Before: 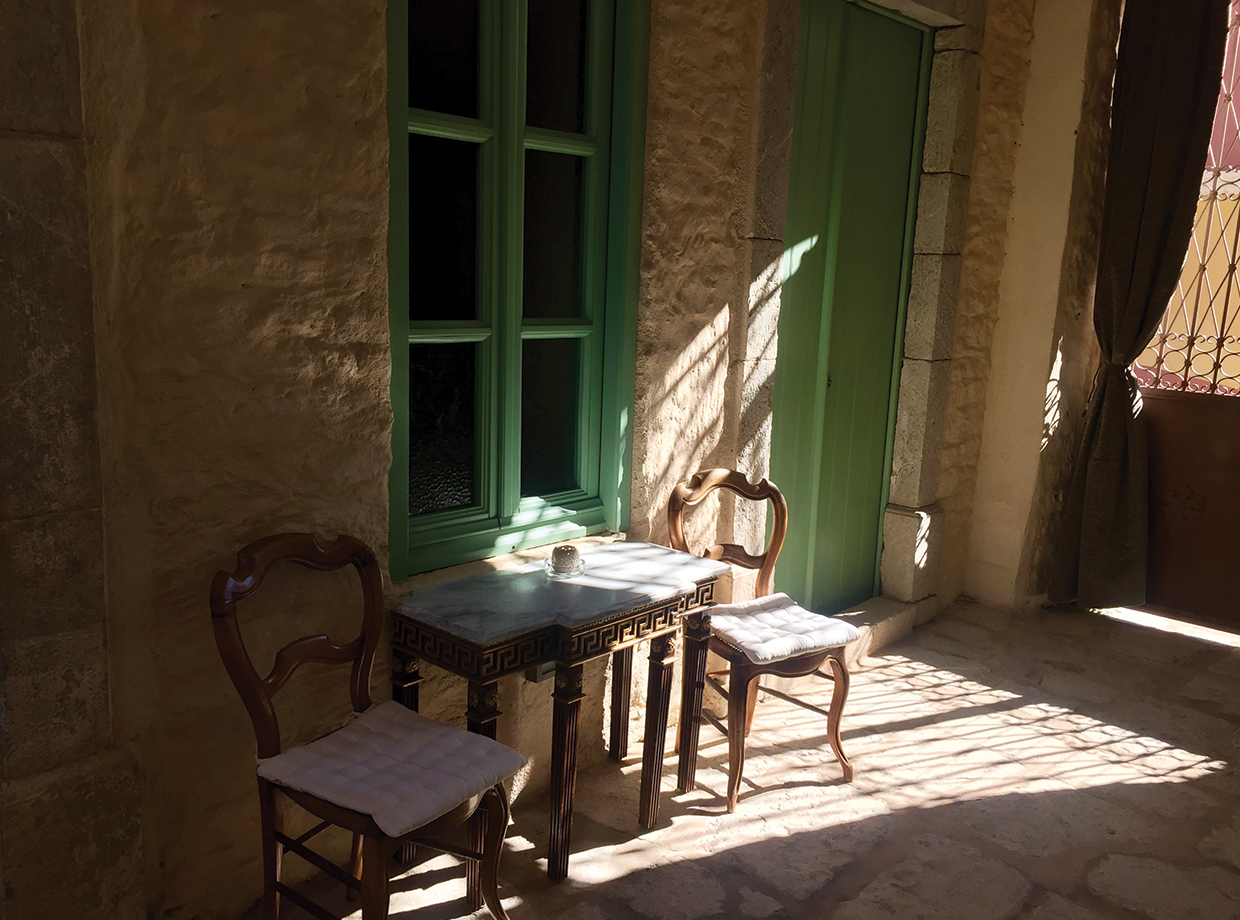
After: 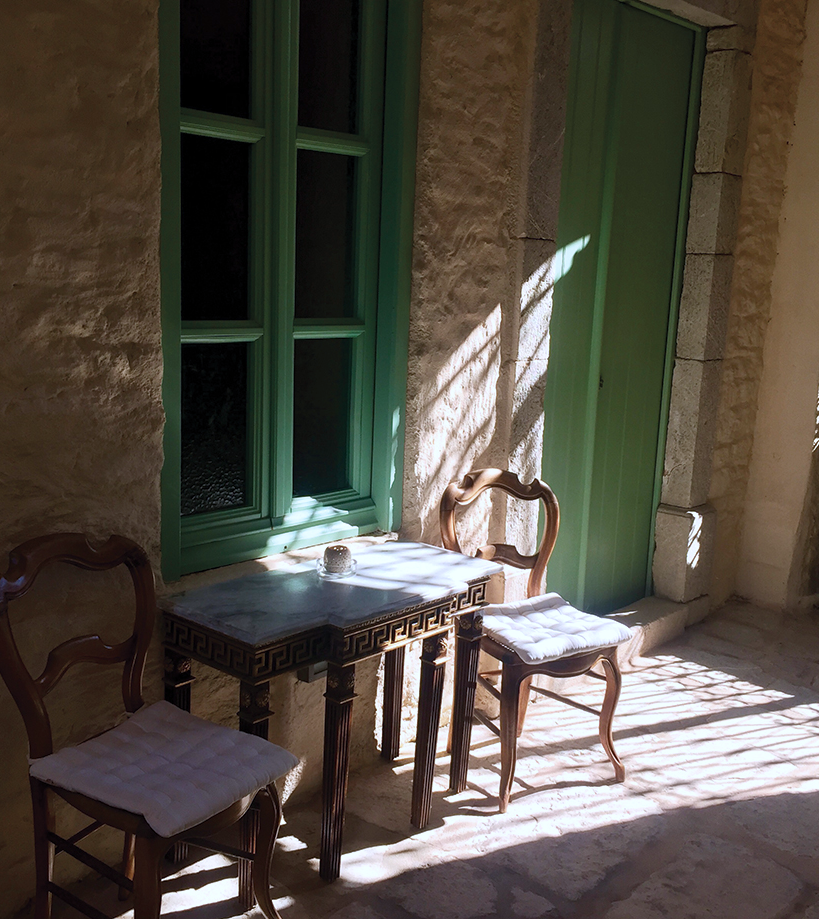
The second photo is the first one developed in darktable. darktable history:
crop and rotate: left 18.442%, right 15.508%
color calibration: illuminant as shot in camera, x 0.37, y 0.382, temperature 4313.32 K
